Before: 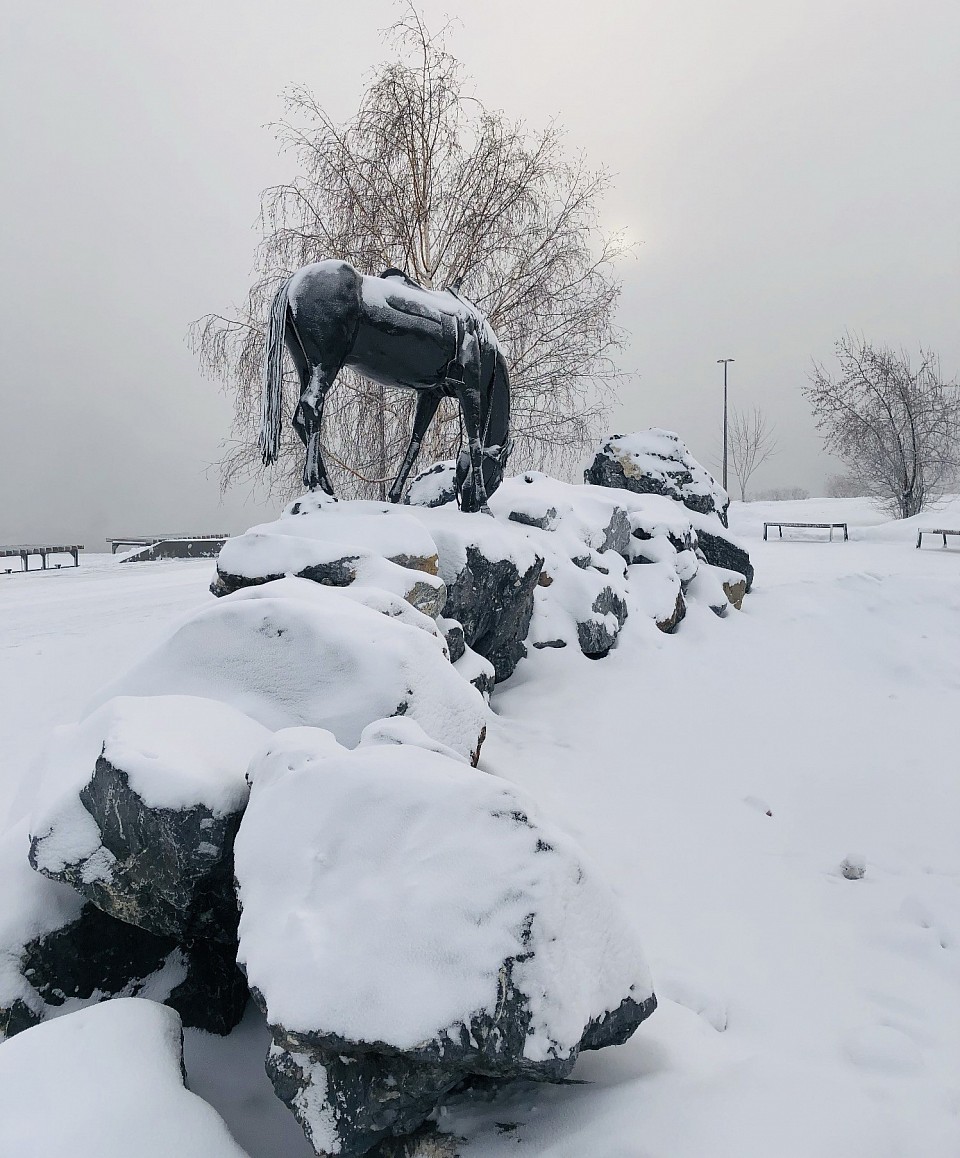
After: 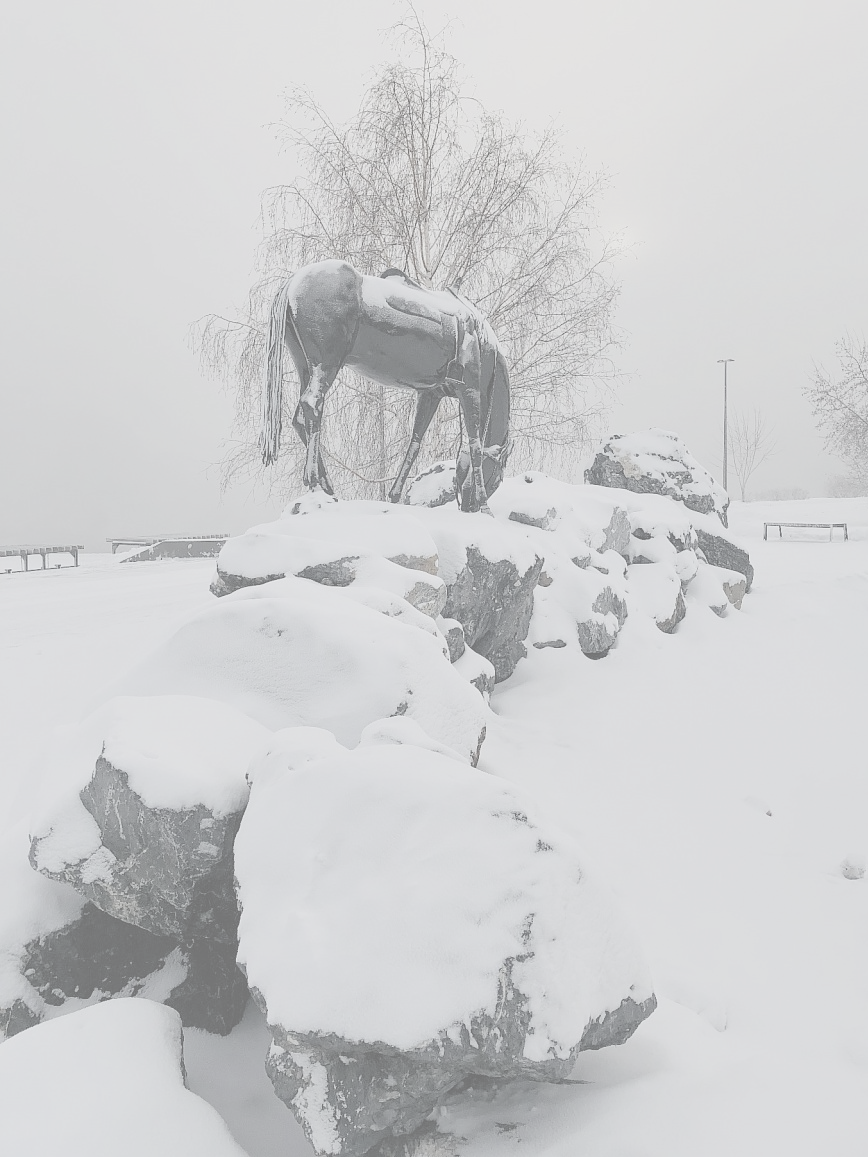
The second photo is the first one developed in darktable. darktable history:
contrast brightness saturation: contrast -0.317, brightness 0.754, saturation -0.791
crop: right 9.509%, bottom 0.026%
